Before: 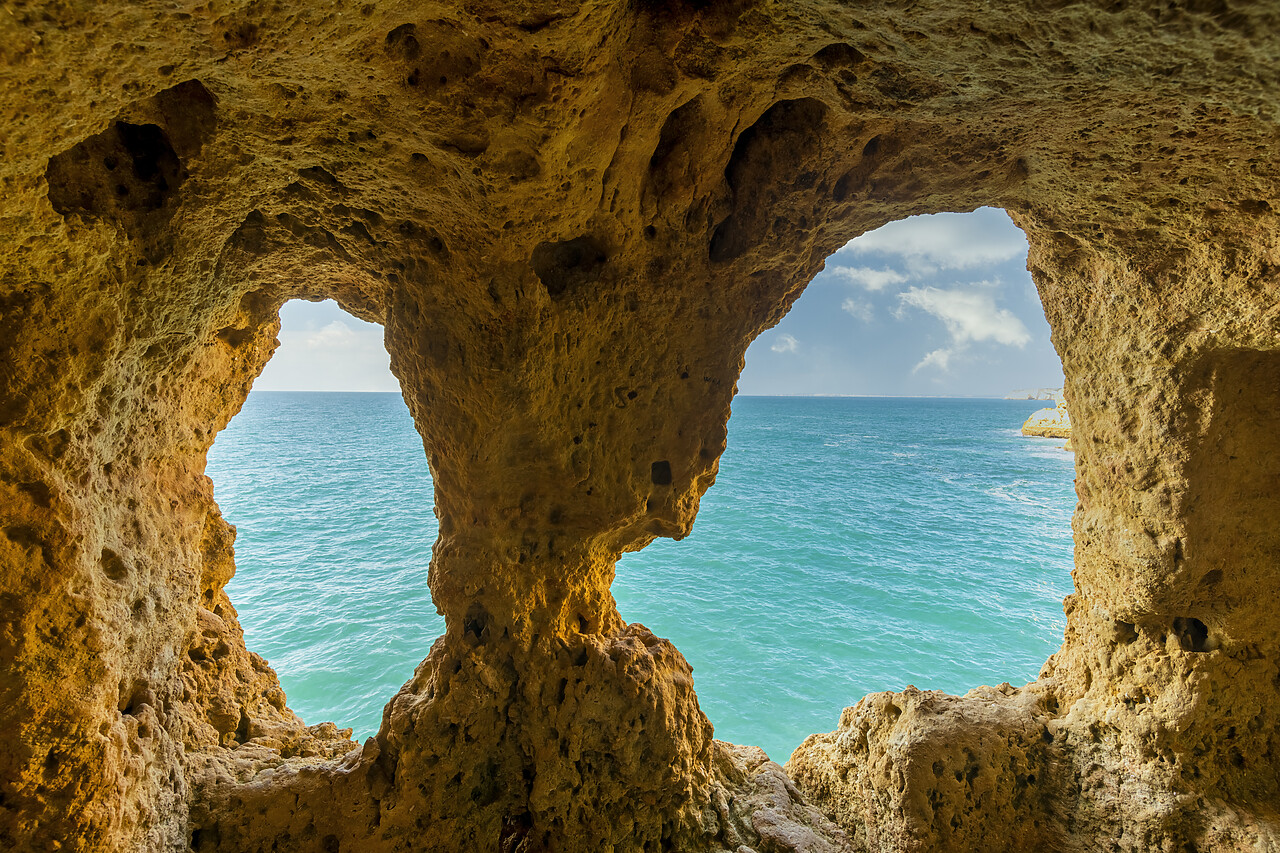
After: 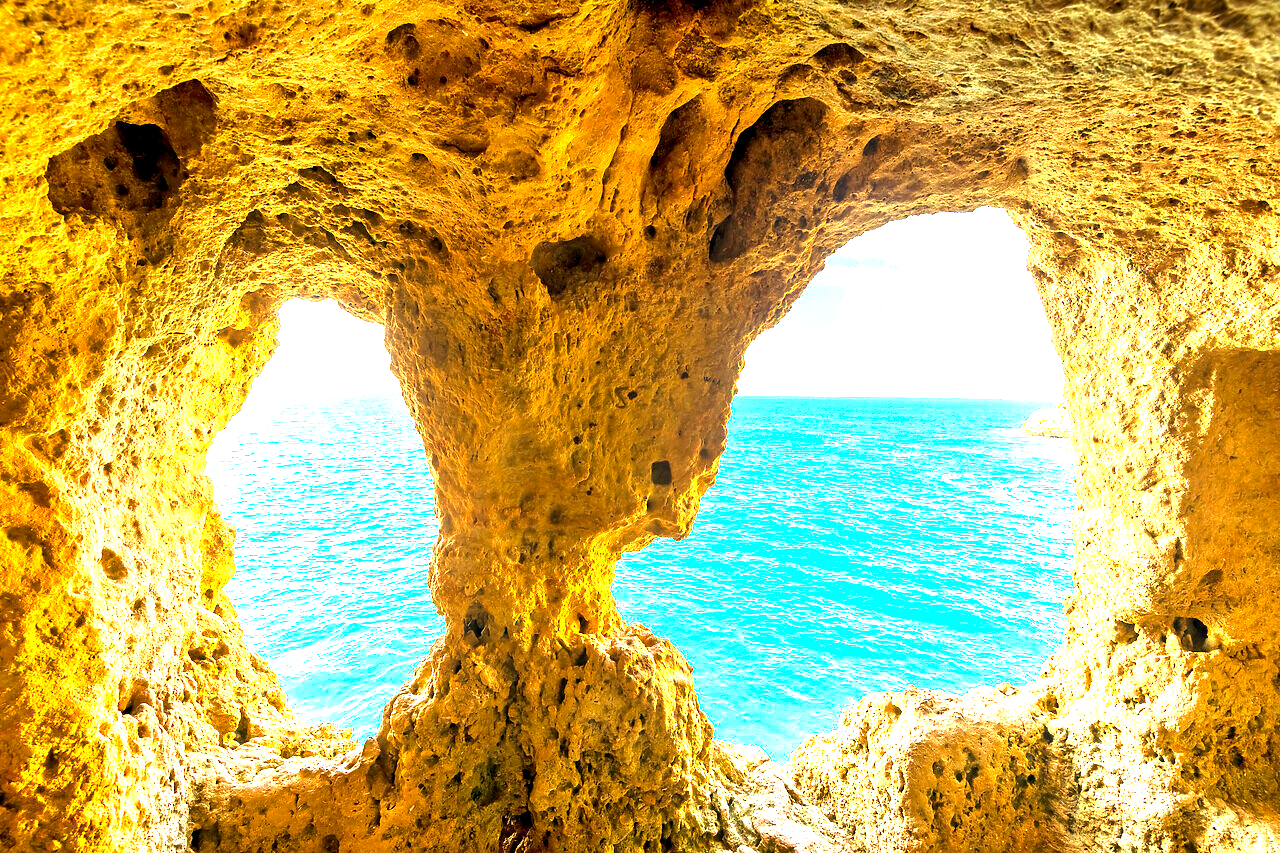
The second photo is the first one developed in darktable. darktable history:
exposure: exposure 0.631 EV, compensate exposure bias true, compensate highlight preservation false
